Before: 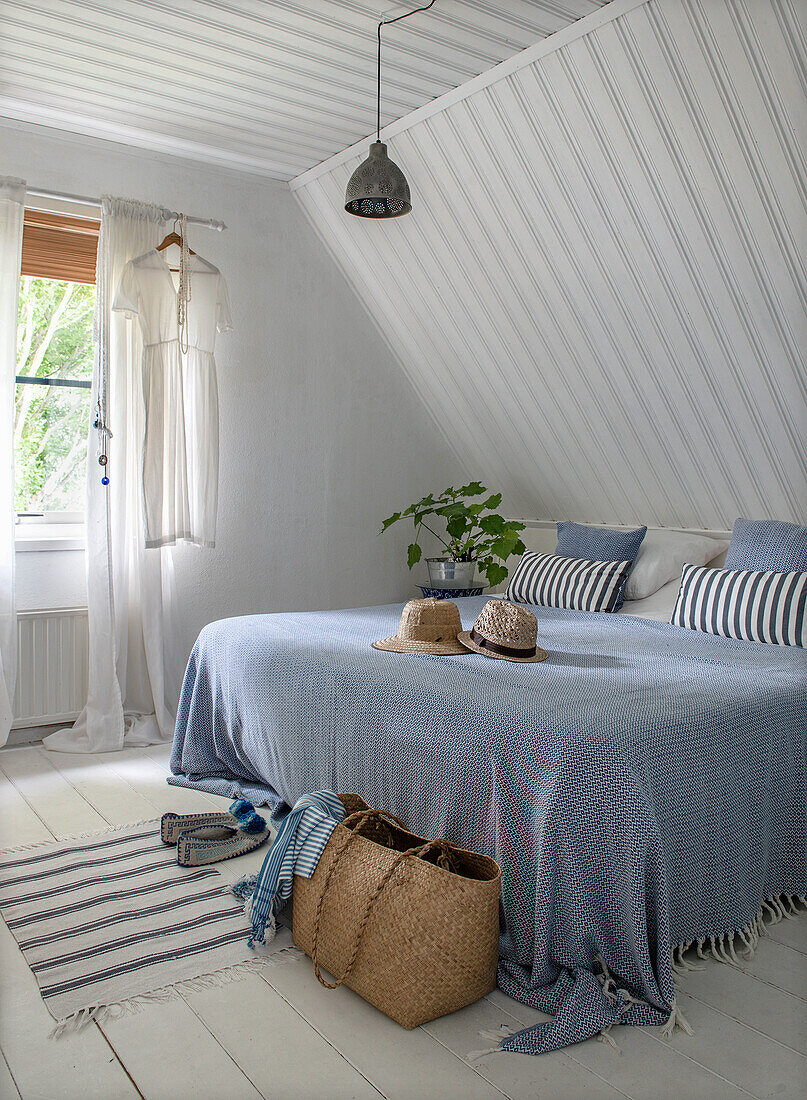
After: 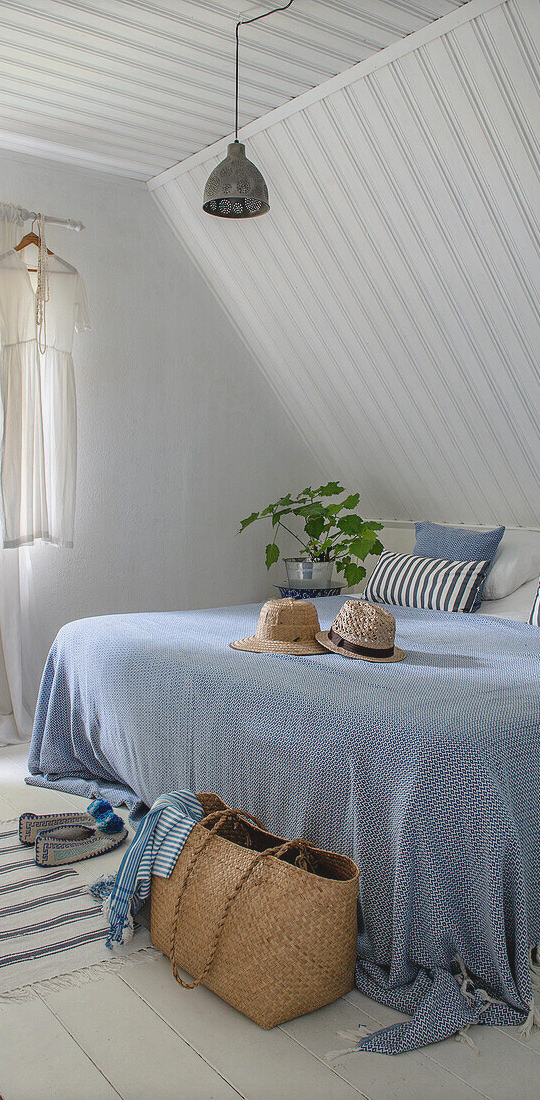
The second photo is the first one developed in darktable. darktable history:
crop and rotate: left 17.667%, right 15.376%
exposure: compensate highlight preservation false
contrast brightness saturation: contrast -0.094, brightness 0.051, saturation 0.078
